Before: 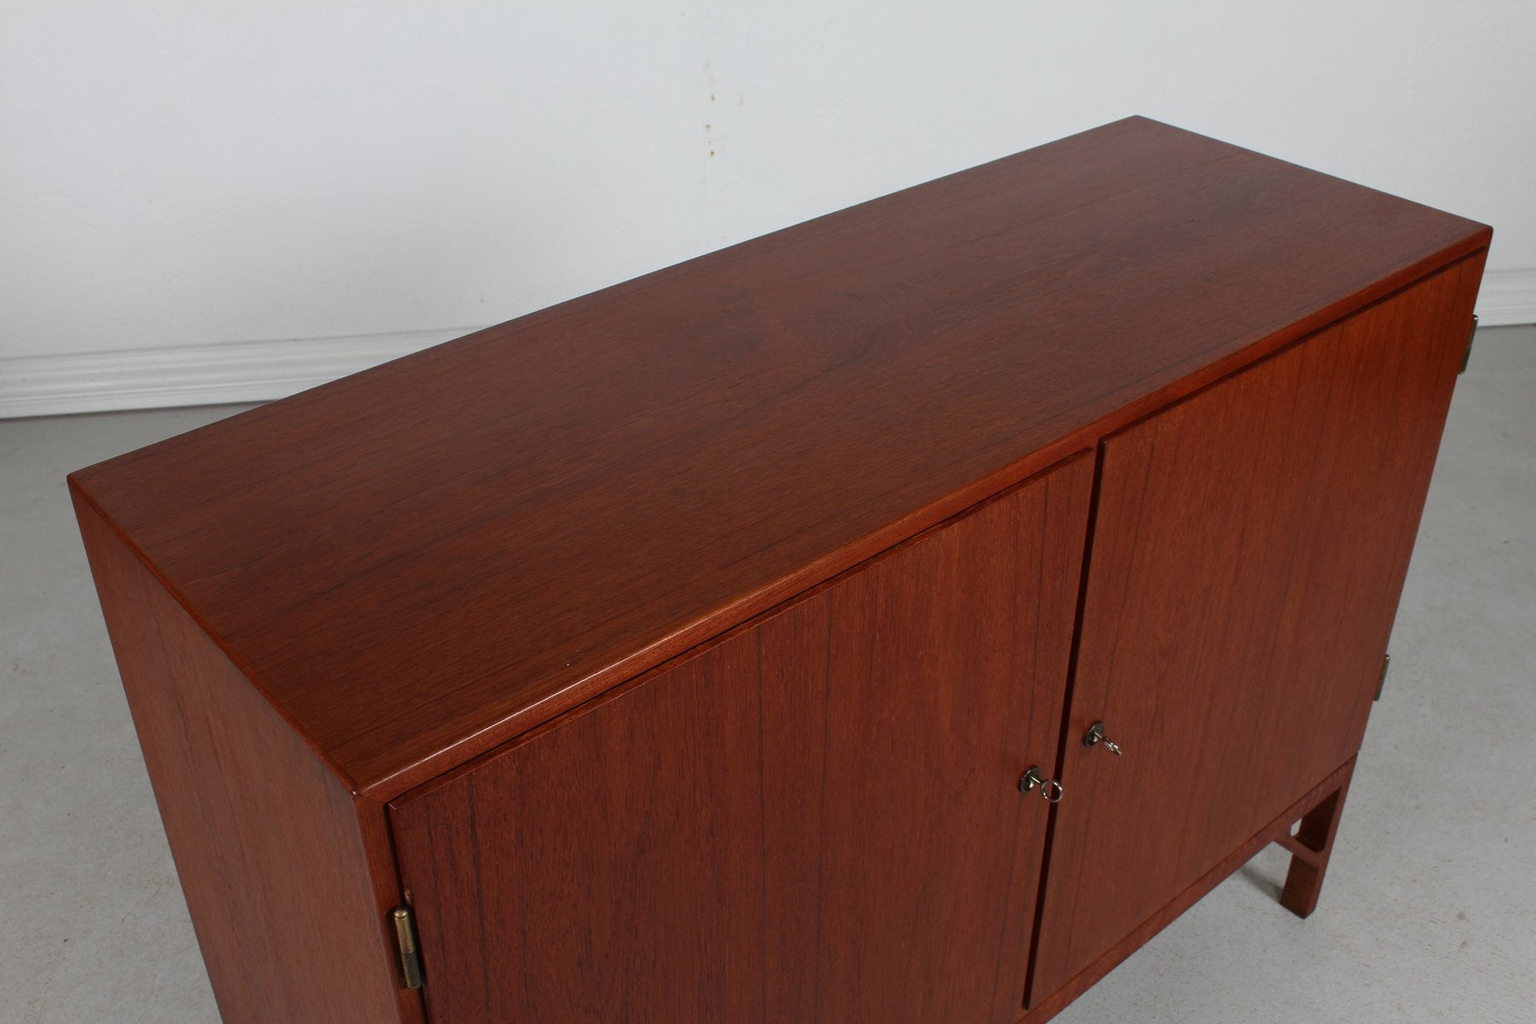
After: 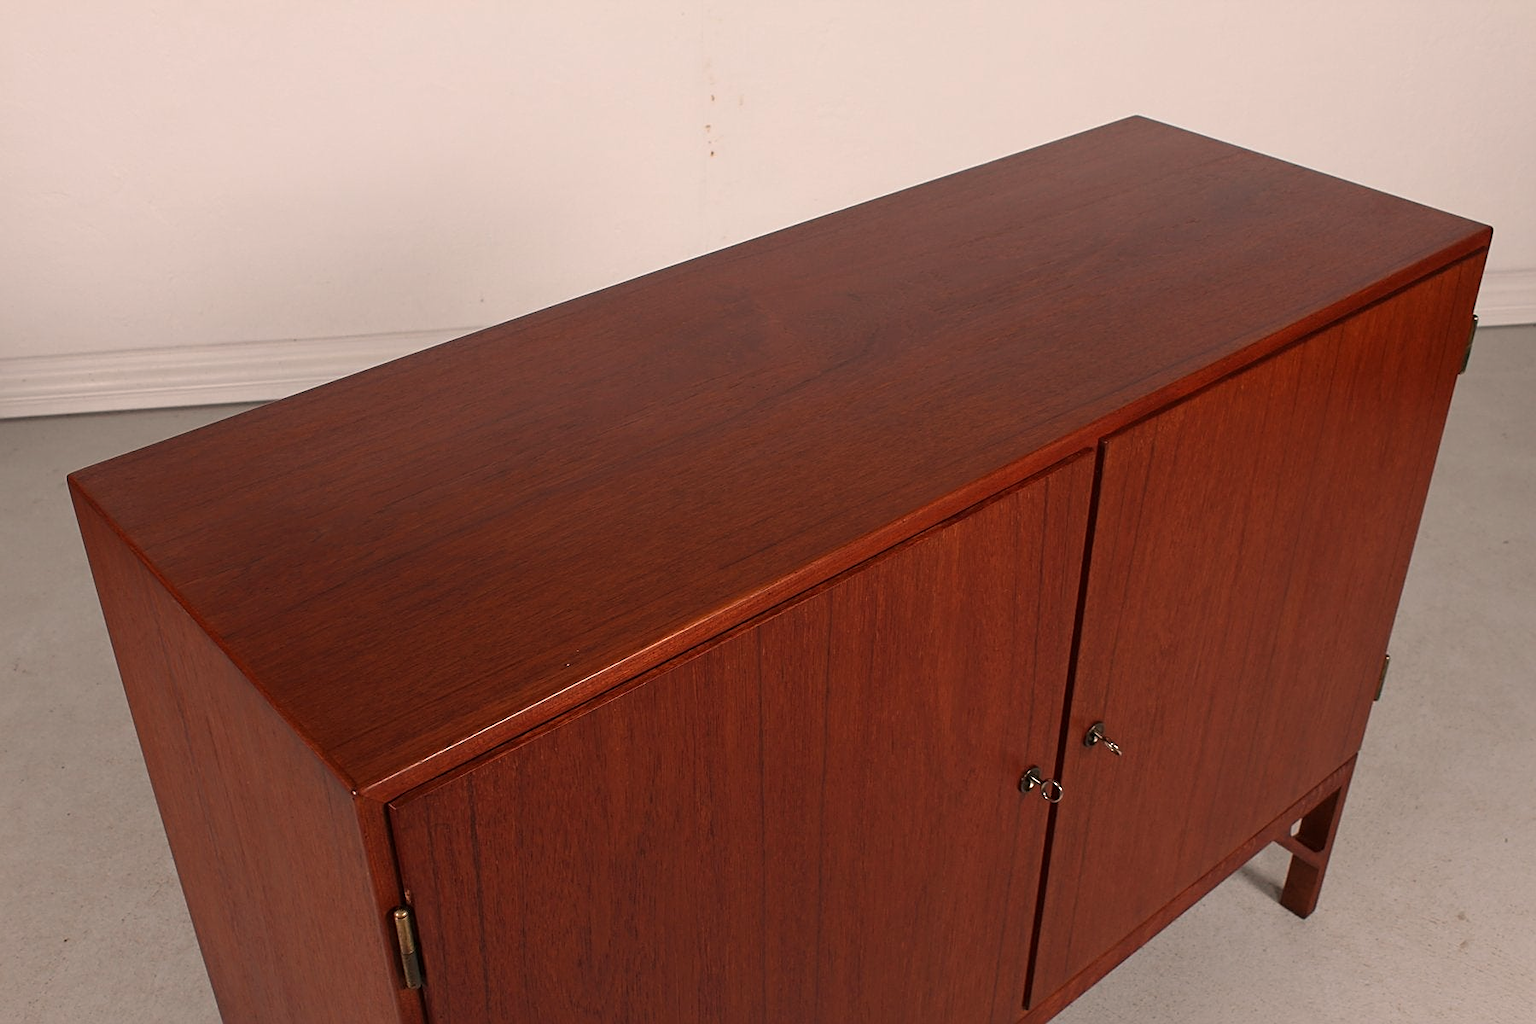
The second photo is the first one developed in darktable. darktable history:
white balance: red 1.127, blue 0.943
sharpen: on, module defaults
